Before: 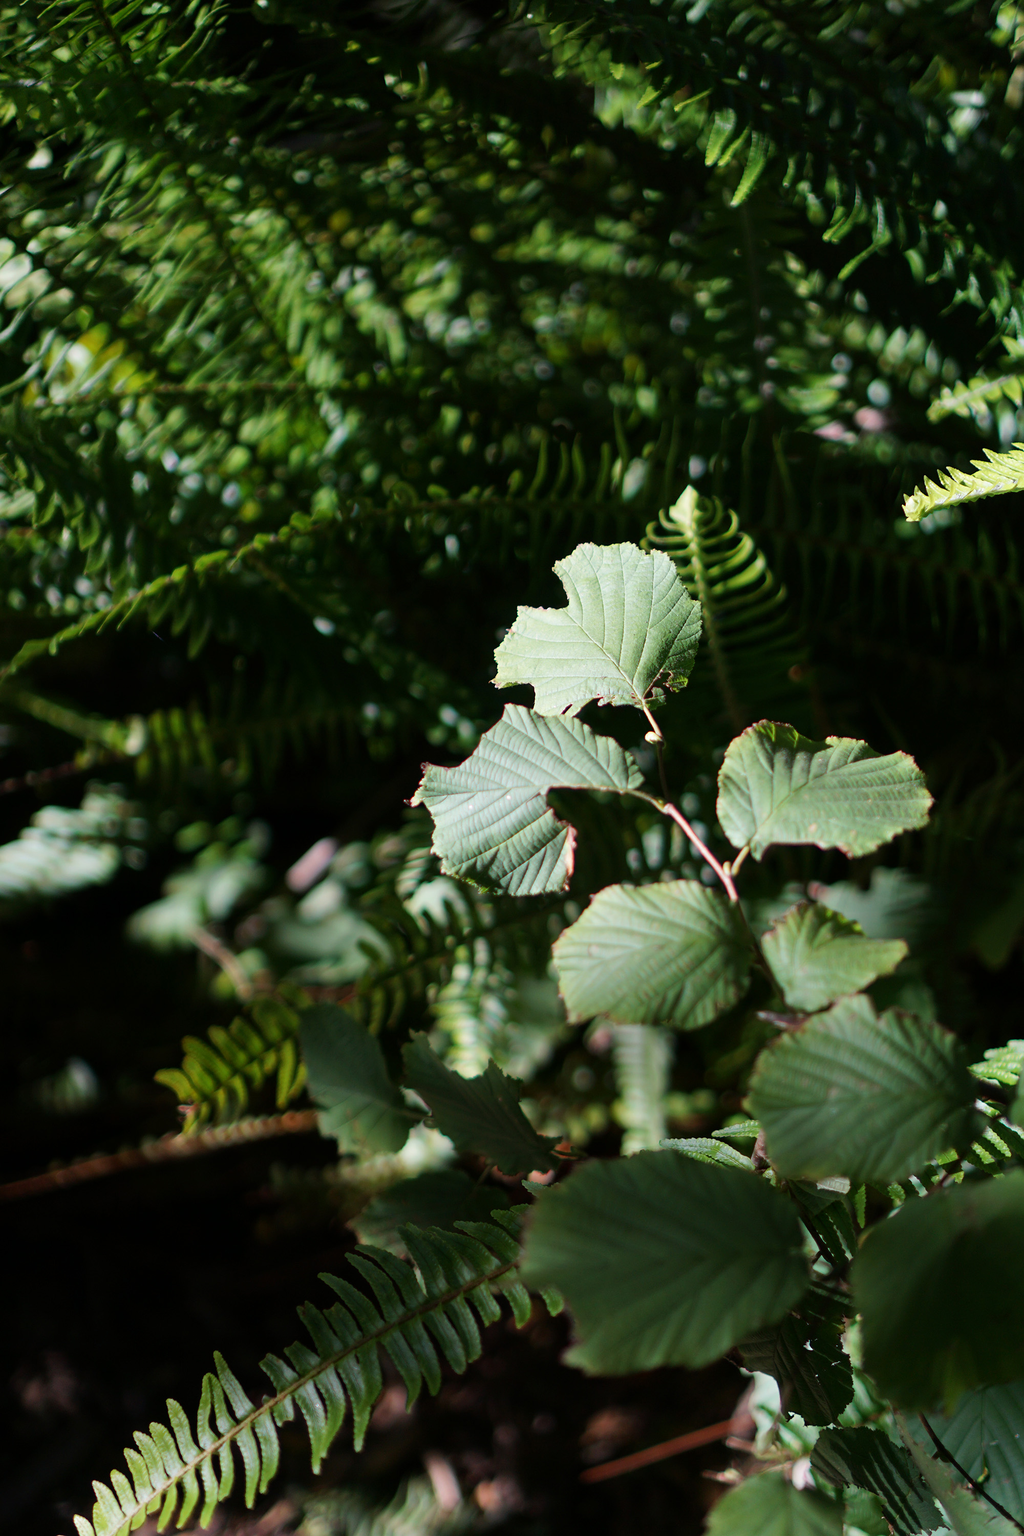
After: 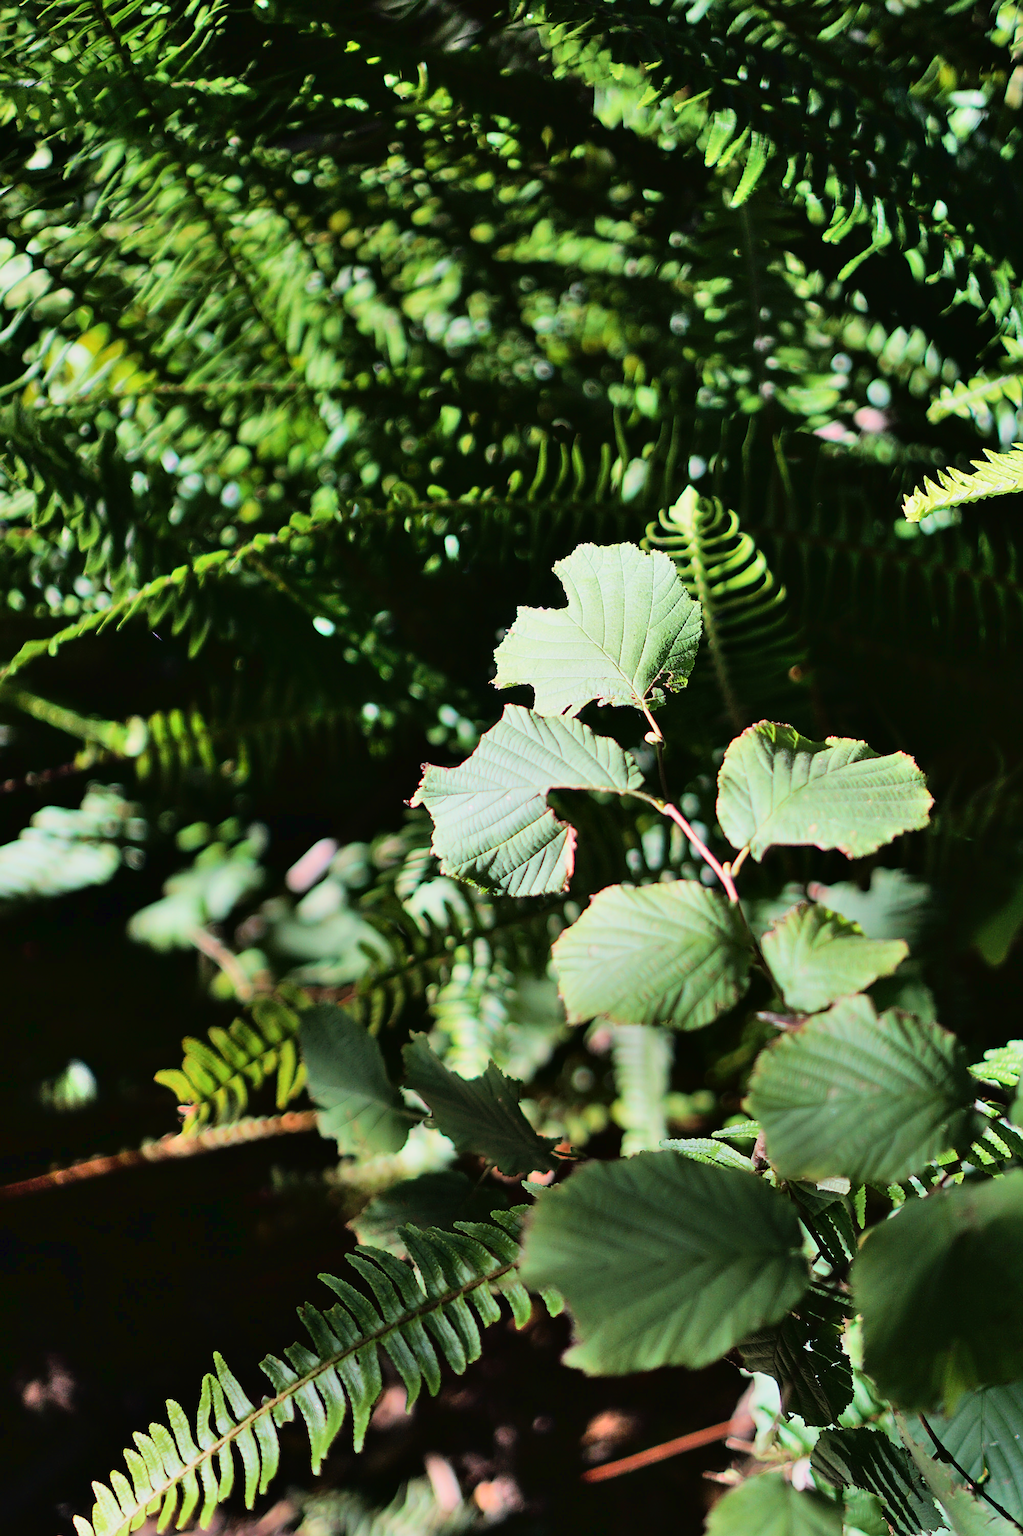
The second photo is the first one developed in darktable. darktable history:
sharpen: on, module defaults
tone equalizer: on, module defaults
filmic rgb: black relative exposure -7.65 EV, white relative exposure 4.56 EV, threshold 5.96 EV, hardness 3.61, color science v6 (2022), enable highlight reconstruction true
tone curve: curves: ch0 [(0, 0.013) (0.036, 0.035) (0.274, 0.288) (0.504, 0.536) (0.844, 0.84) (1, 0.97)]; ch1 [(0, 0) (0.389, 0.403) (0.462, 0.48) (0.499, 0.5) (0.522, 0.534) (0.567, 0.588) (0.626, 0.645) (0.749, 0.781) (1, 1)]; ch2 [(0, 0) (0.457, 0.486) (0.5, 0.501) (0.533, 0.539) (0.599, 0.6) (0.704, 0.732) (1, 1)]
crop and rotate: left 0.079%, bottom 0.01%
shadows and highlights: white point adjustment 0.154, highlights -70.96, soften with gaussian
exposure: exposure 0.127 EV, compensate exposure bias true, compensate highlight preservation false
